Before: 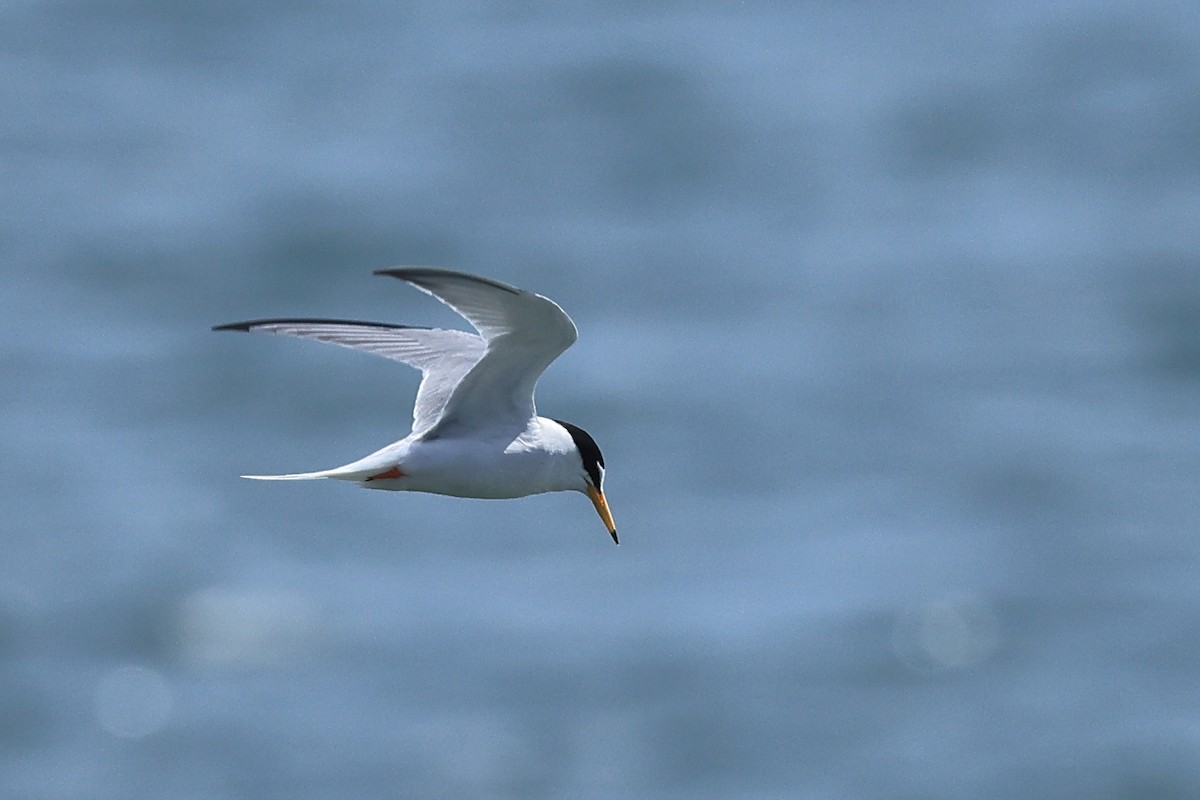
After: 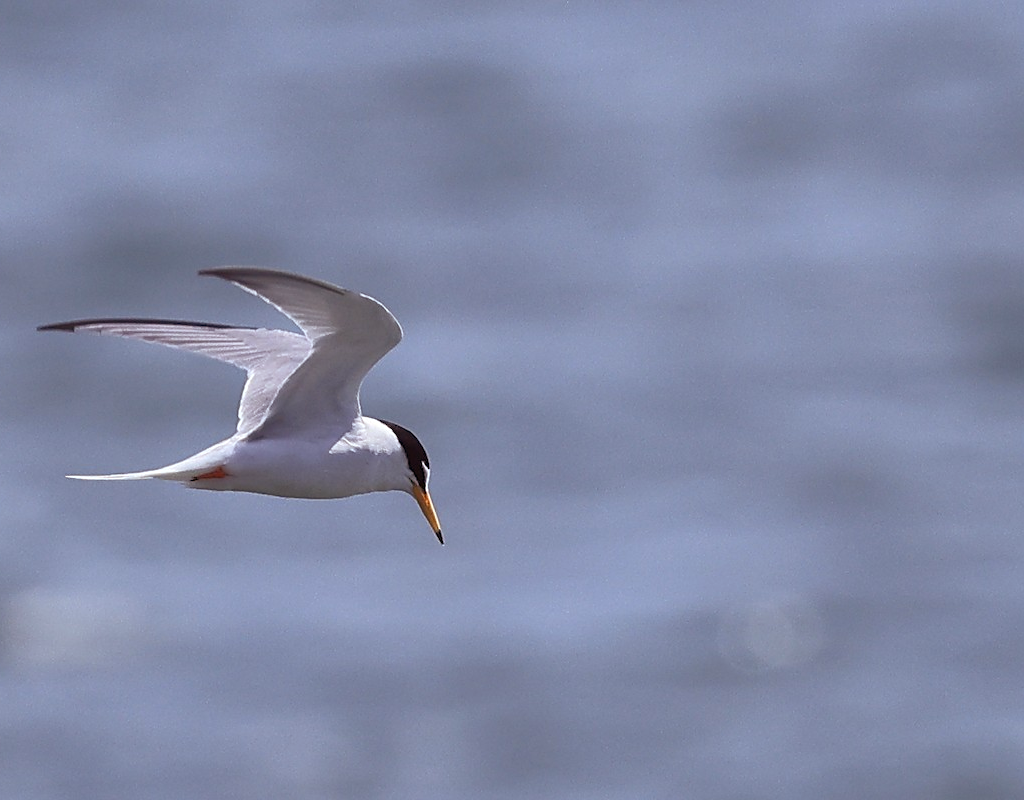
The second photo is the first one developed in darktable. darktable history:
exposure: exposure 2 EV, compensate exposure bias true, compensate highlight preservation false
tone equalizer: -8 EV -2 EV, -7 EV -2 EV, -6 EV -2 EV, -5 EV -2 EV, -4 EV -2 EV, -3 EV -2 EV, -2 EV -2 EV, -1 EV -1.63 EV, +0 EV -2 EV
rgb levels: mode RGB, independent channels, levels [[0, 0.474, 1], [0, 0.5, 1], [0, 0.5, 1]]
crop and rotate: left 14.584%
sharpen: amount 0.2
